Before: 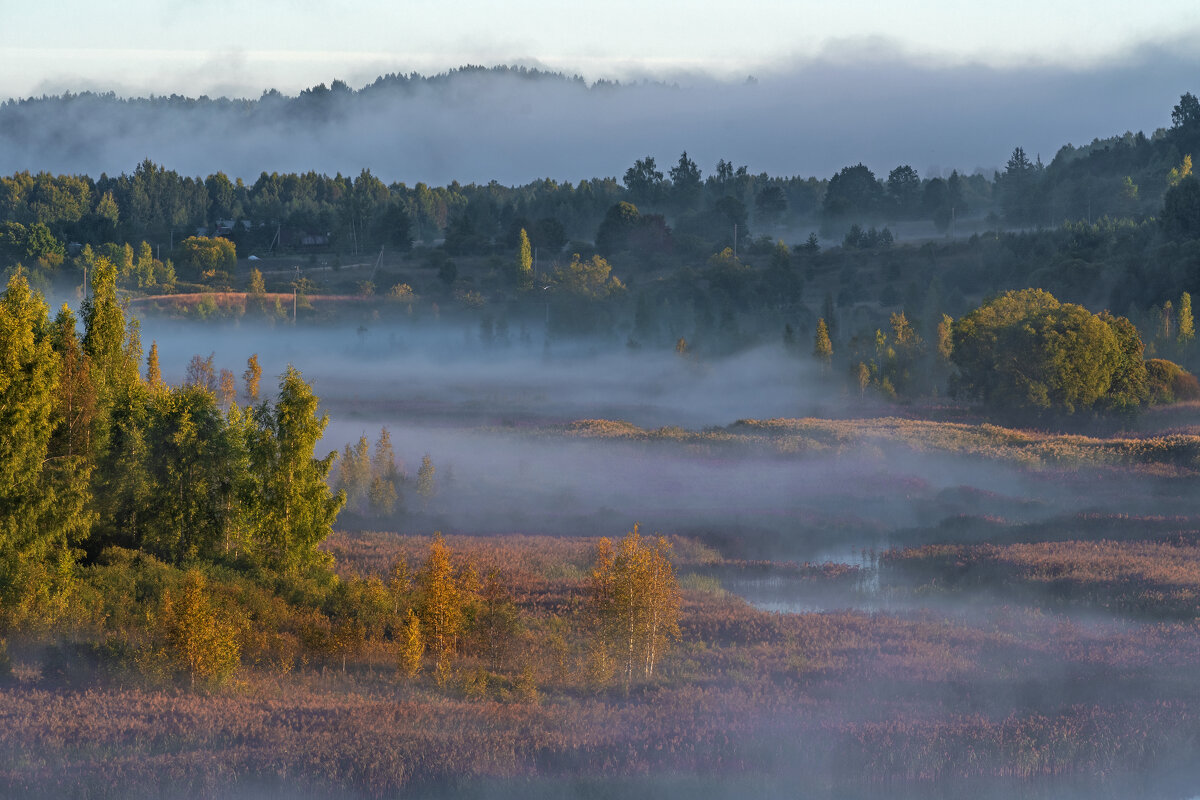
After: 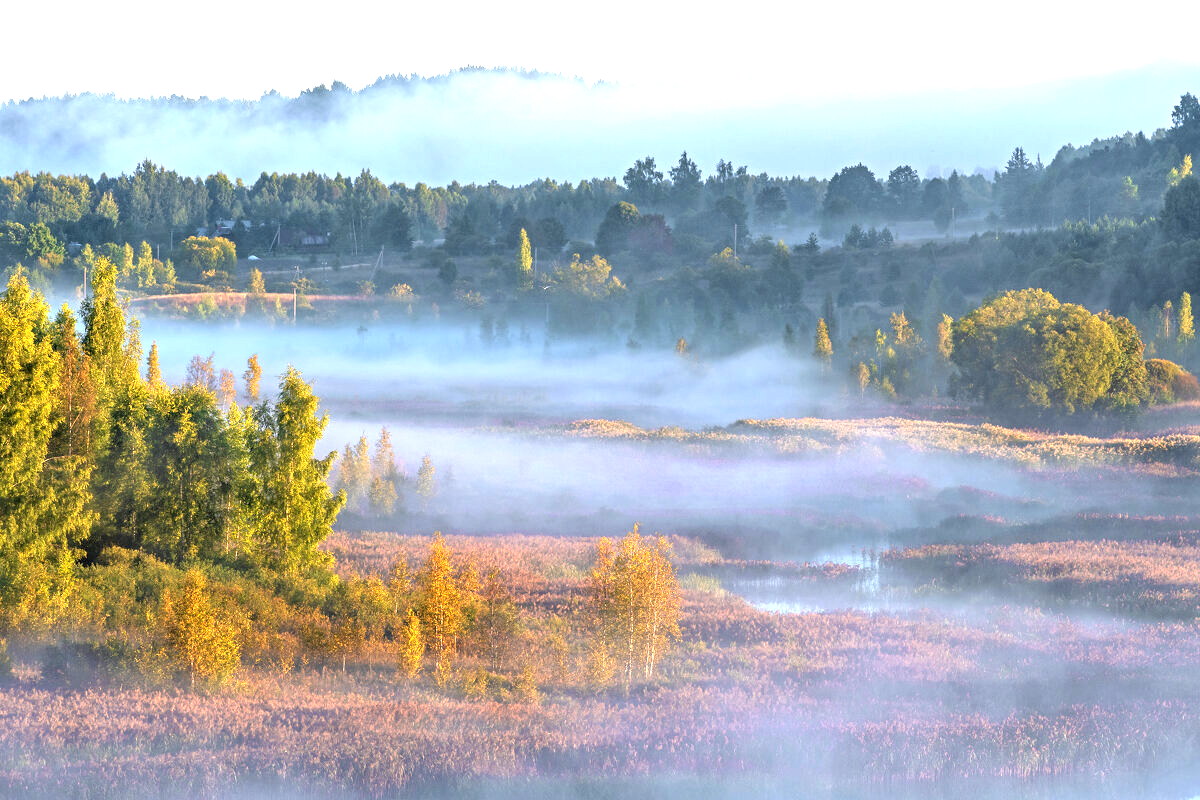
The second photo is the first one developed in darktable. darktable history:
exposure: black level correction 0.001, exposure 1.841 EV, compensate highlight preservation false
